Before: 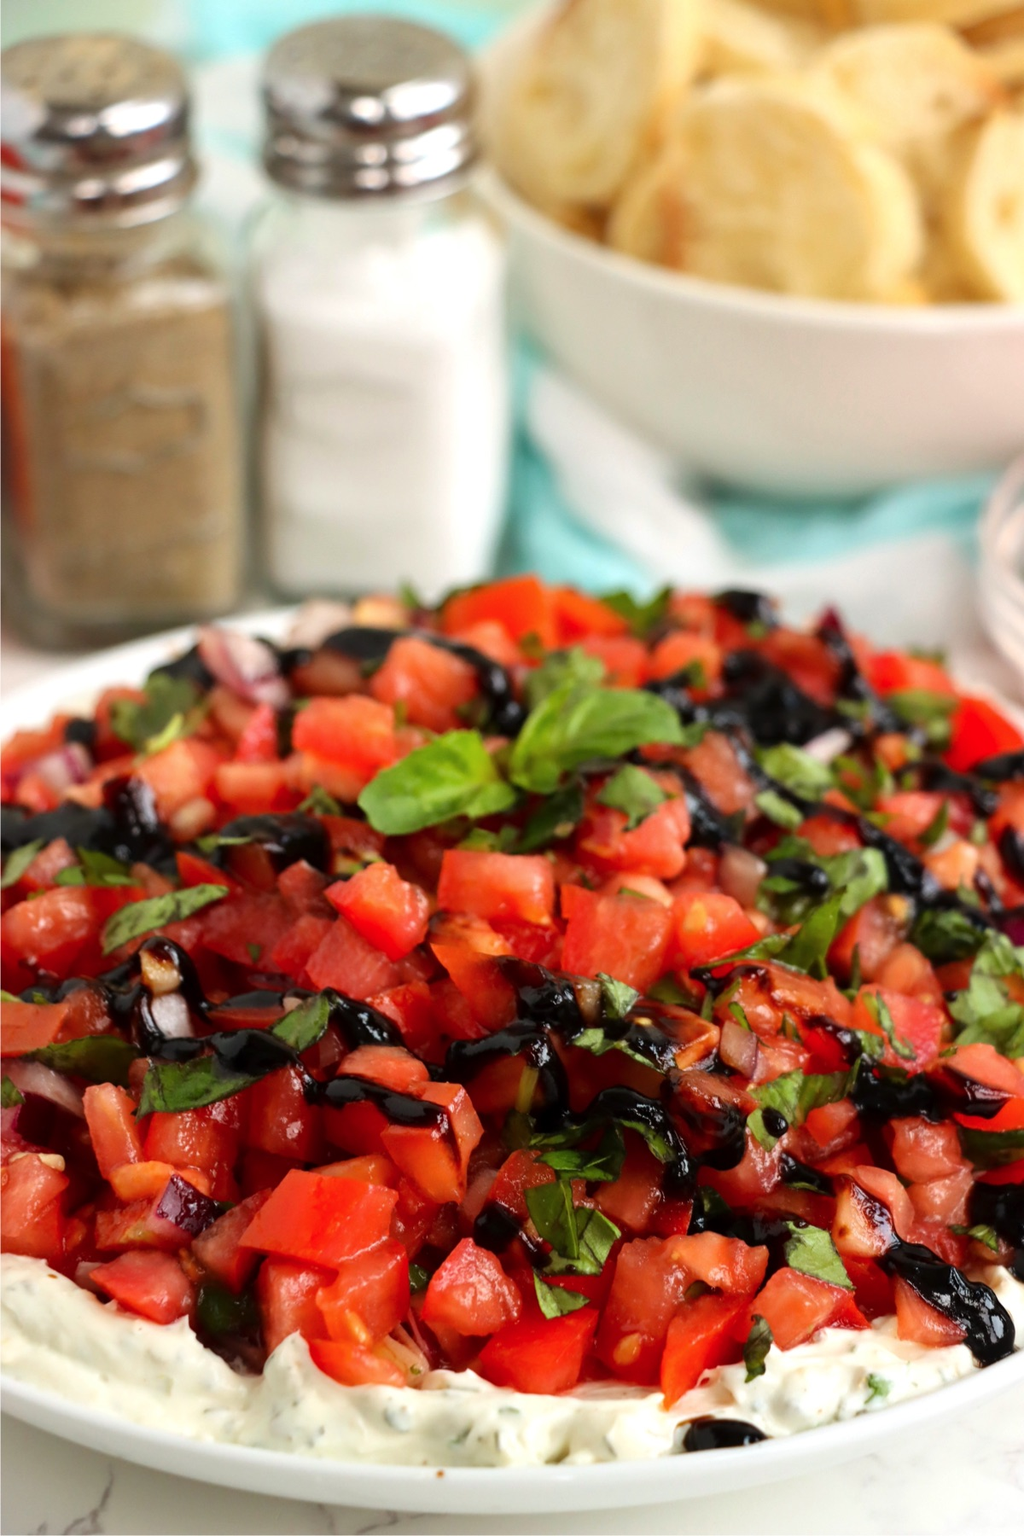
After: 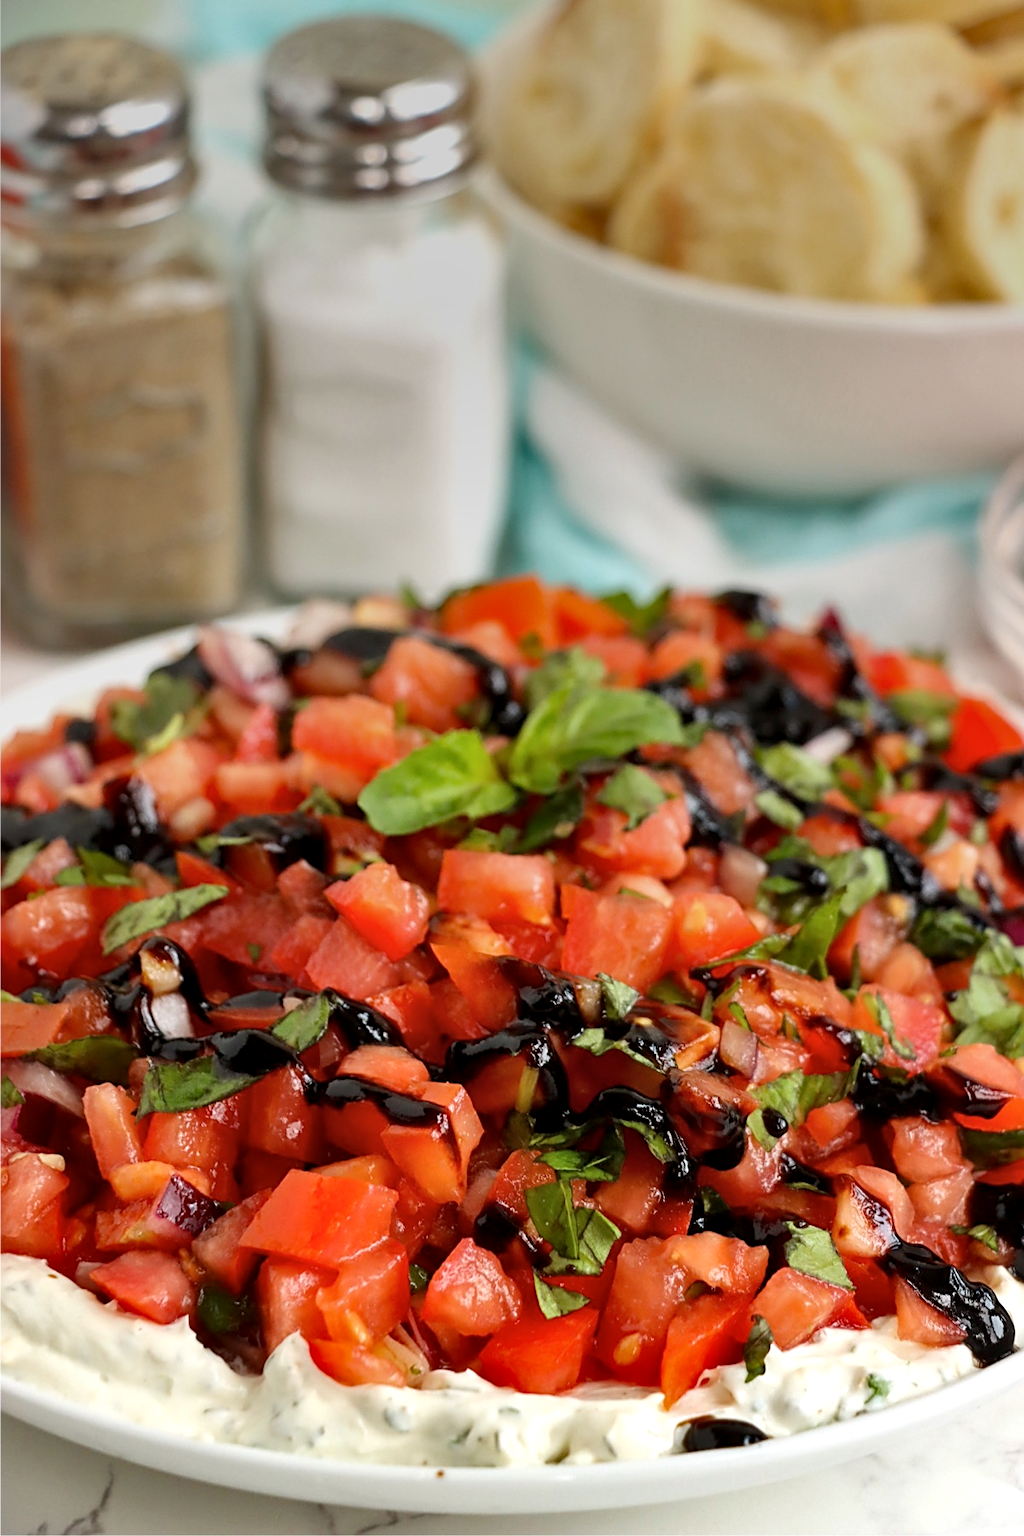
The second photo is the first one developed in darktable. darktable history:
local contrast: highlights 100%, shadows 100%, detail 120%, midtone range 0.2
shadows and highlights: white point adjustment 0.05, highlights color adjustment 55.9%, soften with gaussian
exposure: compensate highlight preservation false
graduated density: on, module defaults
sharpen: on, module defaults
